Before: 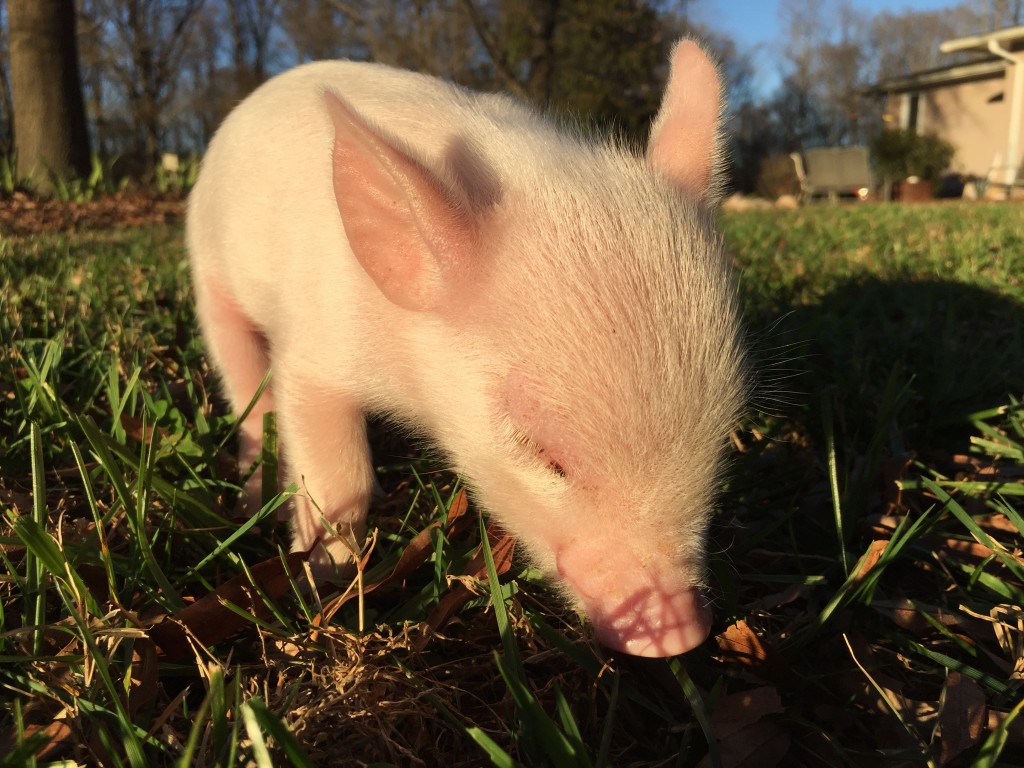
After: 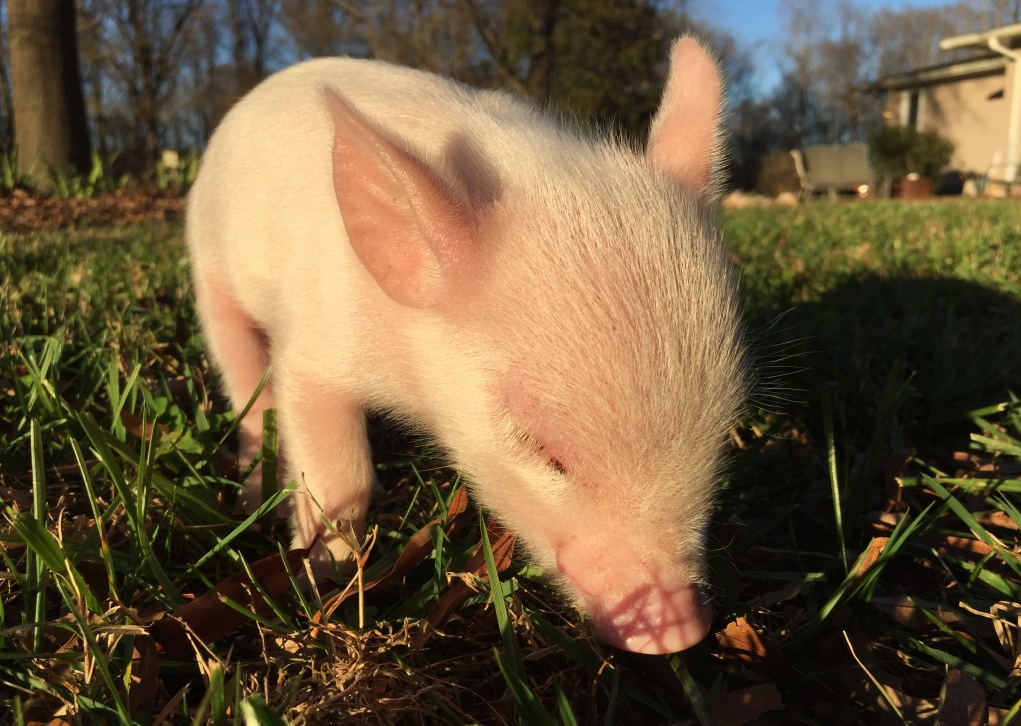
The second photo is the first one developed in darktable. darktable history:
crop: top 0.399%, right 0.258%, bottom 5.022%
